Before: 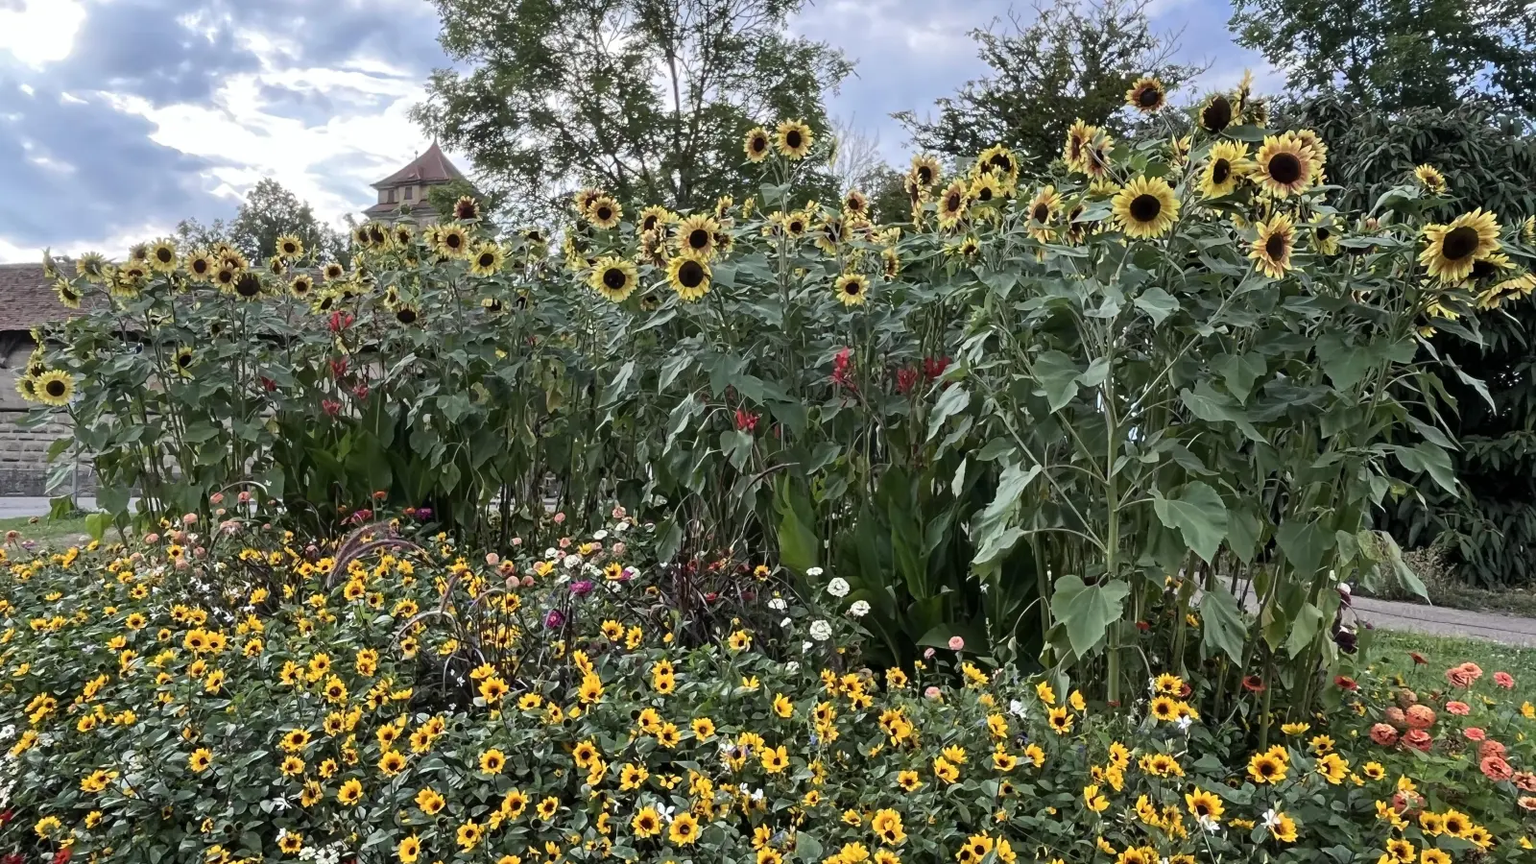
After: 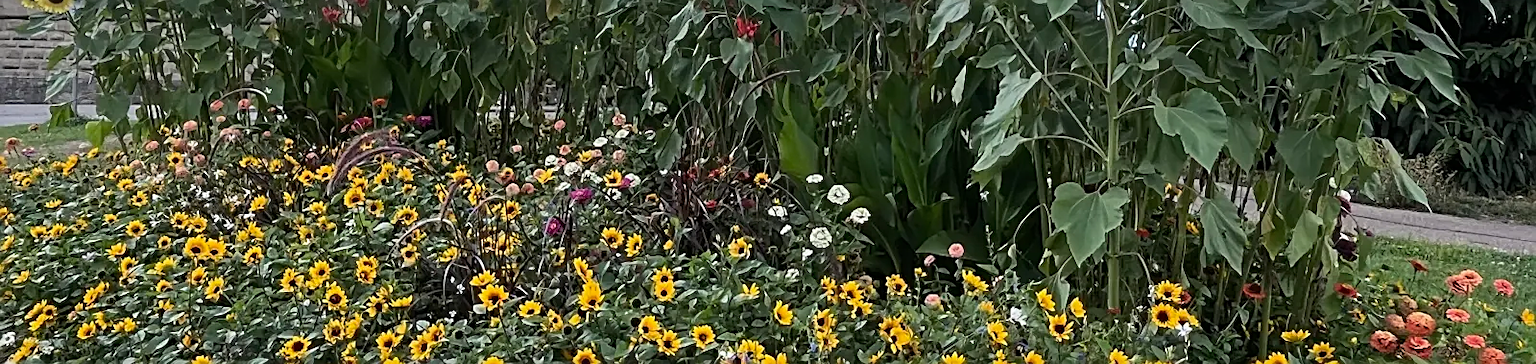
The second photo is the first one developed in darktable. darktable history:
sharpen: amount 0.575
crop: top 45.503%, bottom 12.195%
exposure: exposure -0.213 EV, compensate highlight preservation false
